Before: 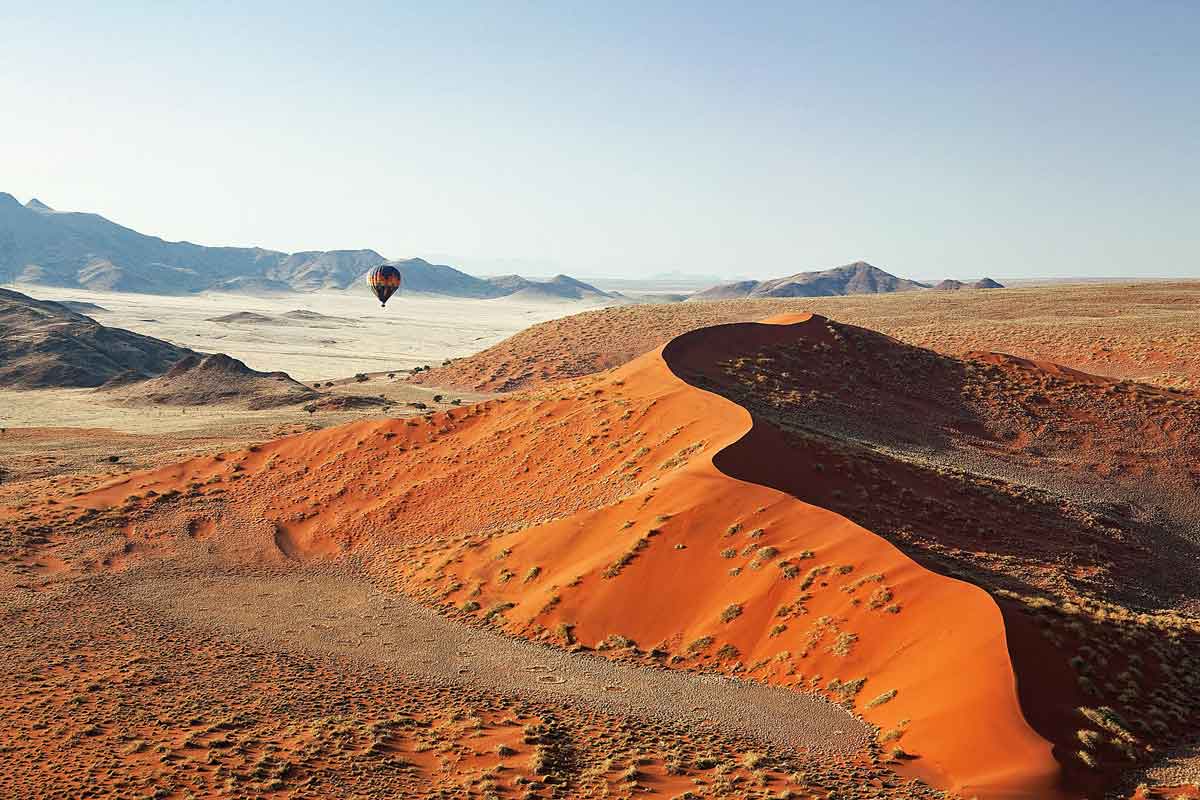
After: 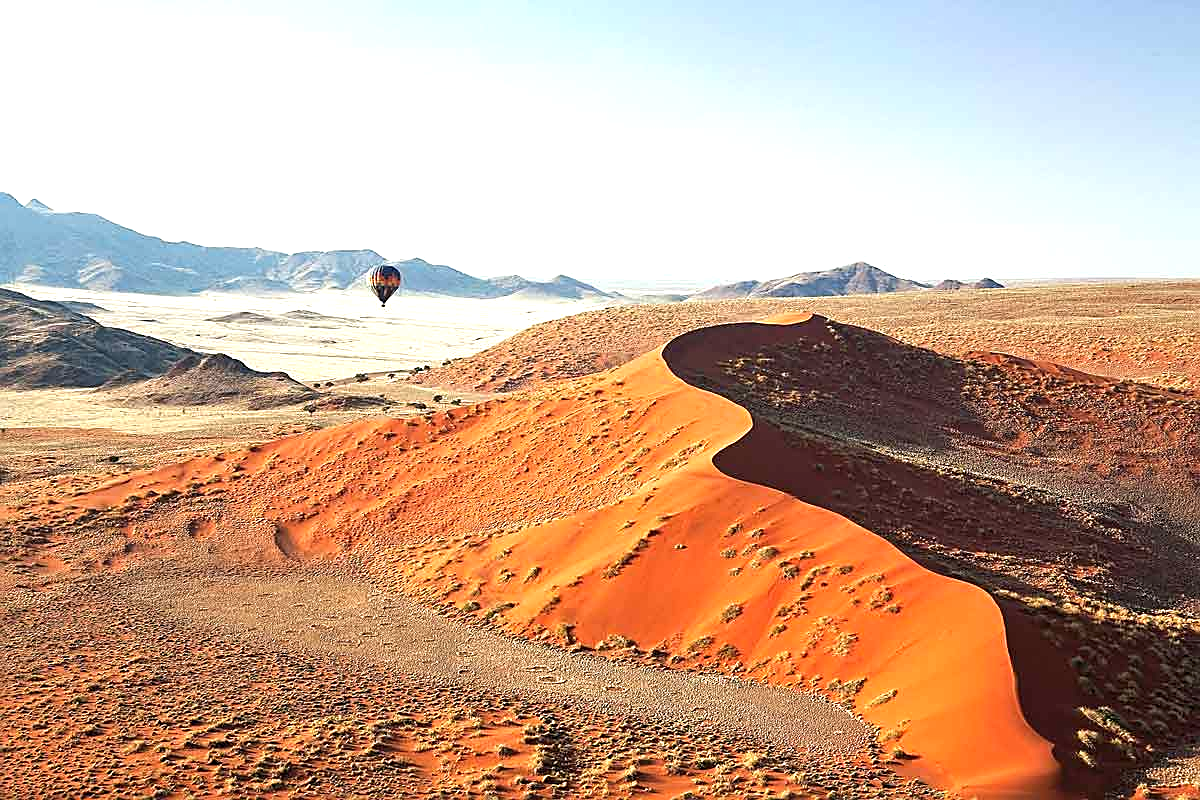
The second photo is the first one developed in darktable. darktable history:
exposure: black level correction 0, exposure 0.691 EV, compensate exposure bias true, compensate highlight preservation false
sharpen: amount 0.496
